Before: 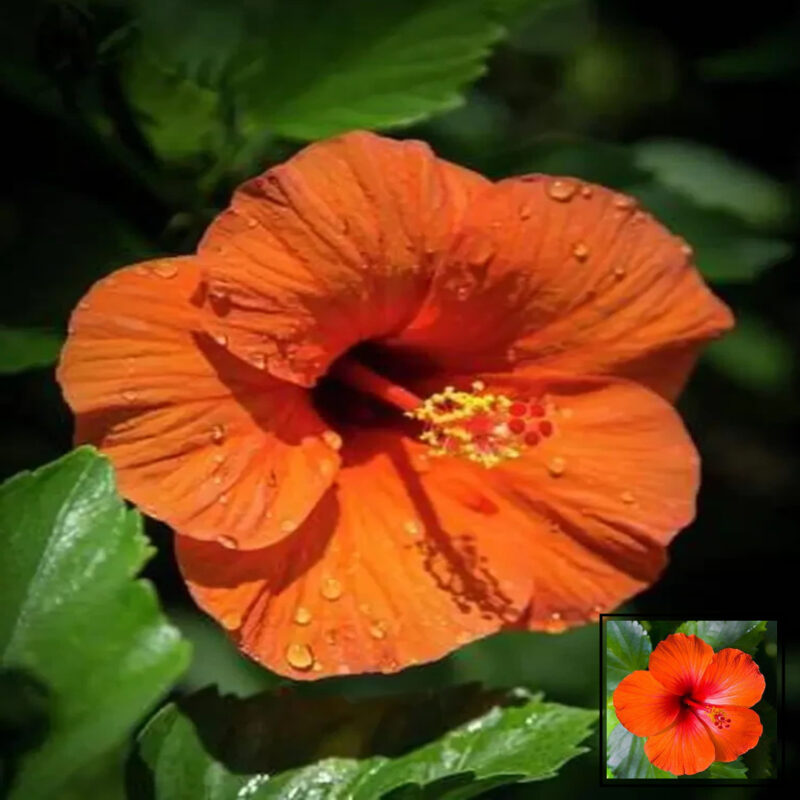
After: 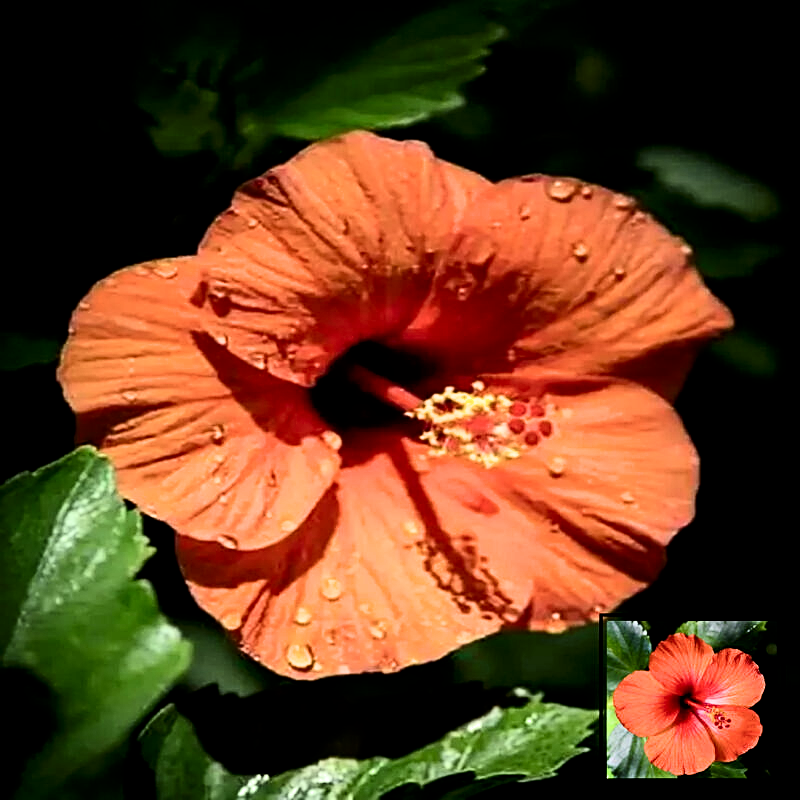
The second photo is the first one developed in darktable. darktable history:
filmic rgb: black relative exposure -3.64 EV, white relative exposure 2.44 EV, hardness 3.29
contrast brightness saturation: contrast 0.28
sharpen: on, module defaults
